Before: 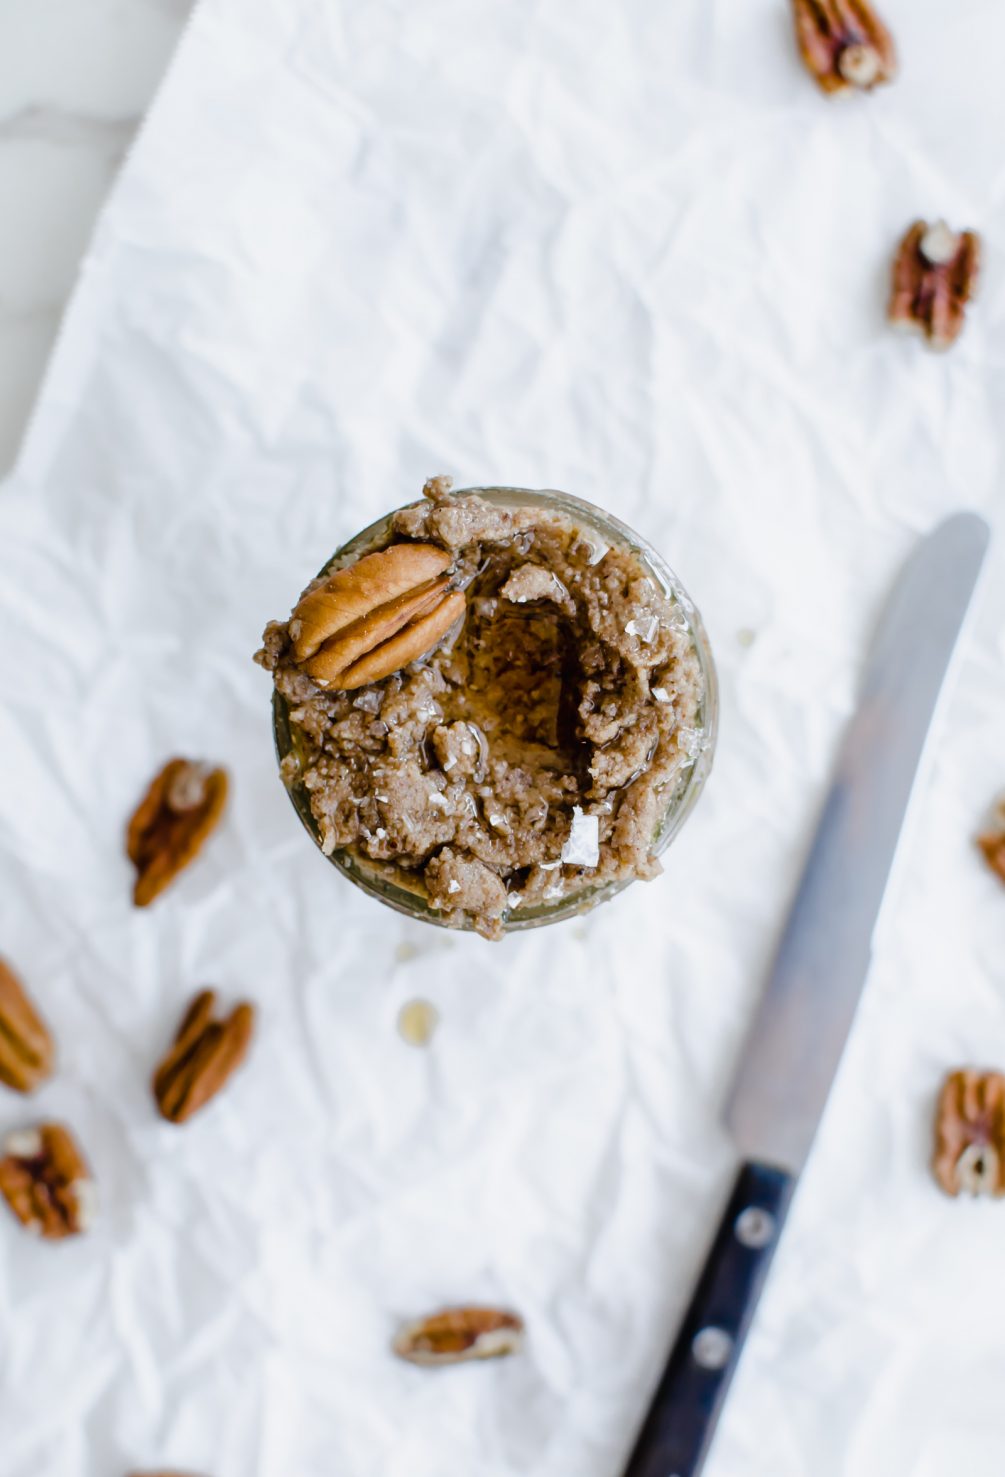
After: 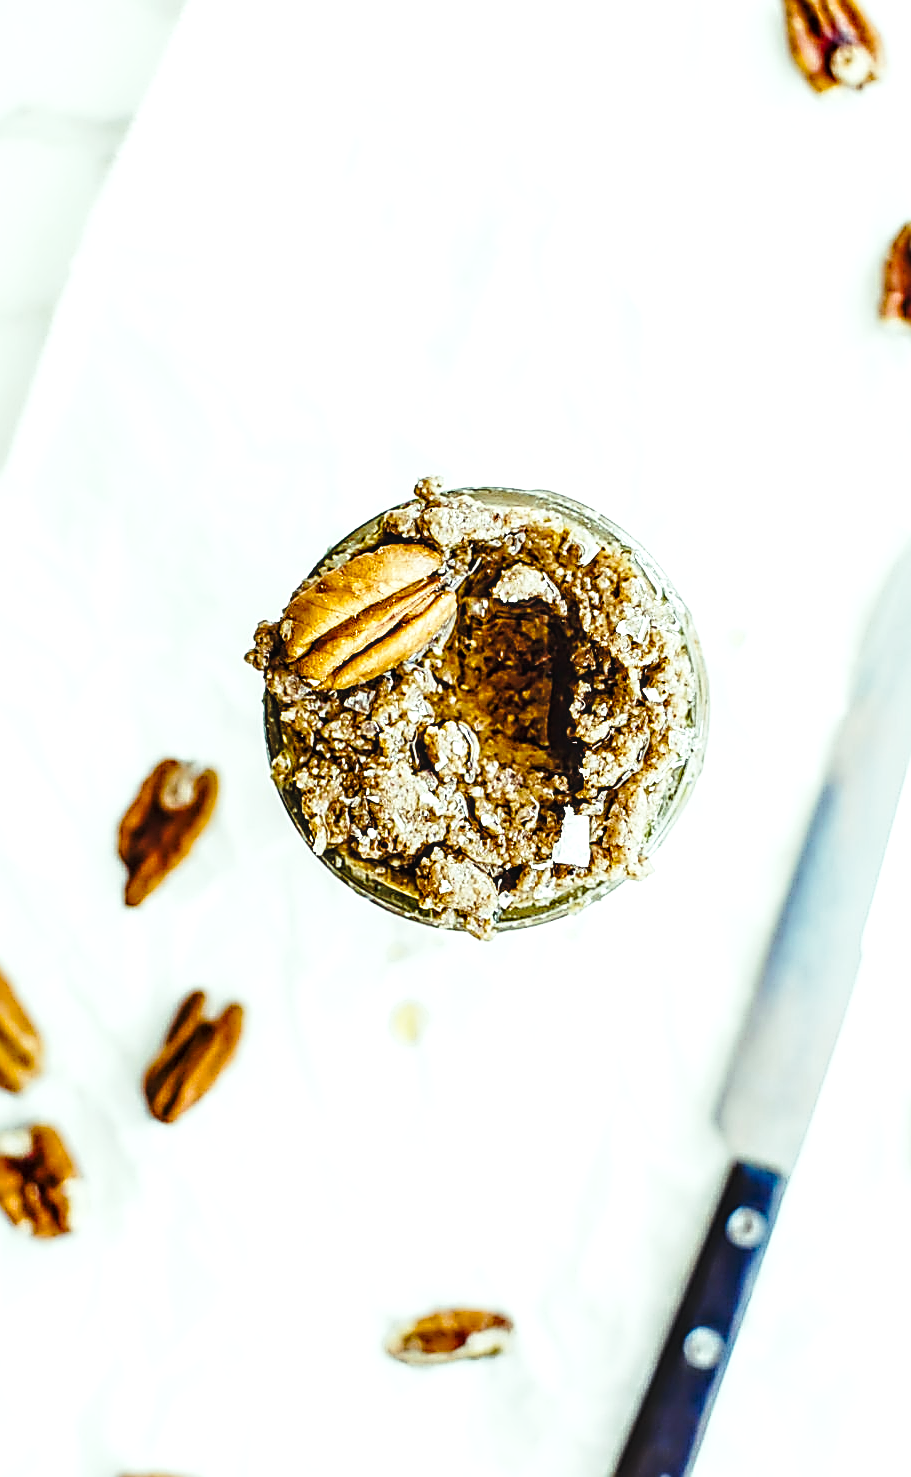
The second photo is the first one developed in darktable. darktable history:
crop and rotate: left 0.982%, right 8.317%
base curve: curves: ch0 [(0, 0) (0.028, 0.03) (0.121, 0.232) (0.46, 0.748) (0.859, 0.968) (1, 1)], preserve colors none
local contrast: detail 130%
color balance rgb: highlights gain › luminance 15.113%, highlights gain › chroma 7.028%, highlights gain › hue 126.68°, linear chroma grading › global chroma 14.947%, perceptual saturation grading › global saturation -0.147%, perceptual saturation grading › highlights -15.809%, perceptual saturation grading › shadows 24.244%, perceptual brilliance grading › global brilliance 14.585%, perceptual brilliance grading › shadows -35.104%, global vibrance 9.734%
sharpen: amount 1.85
